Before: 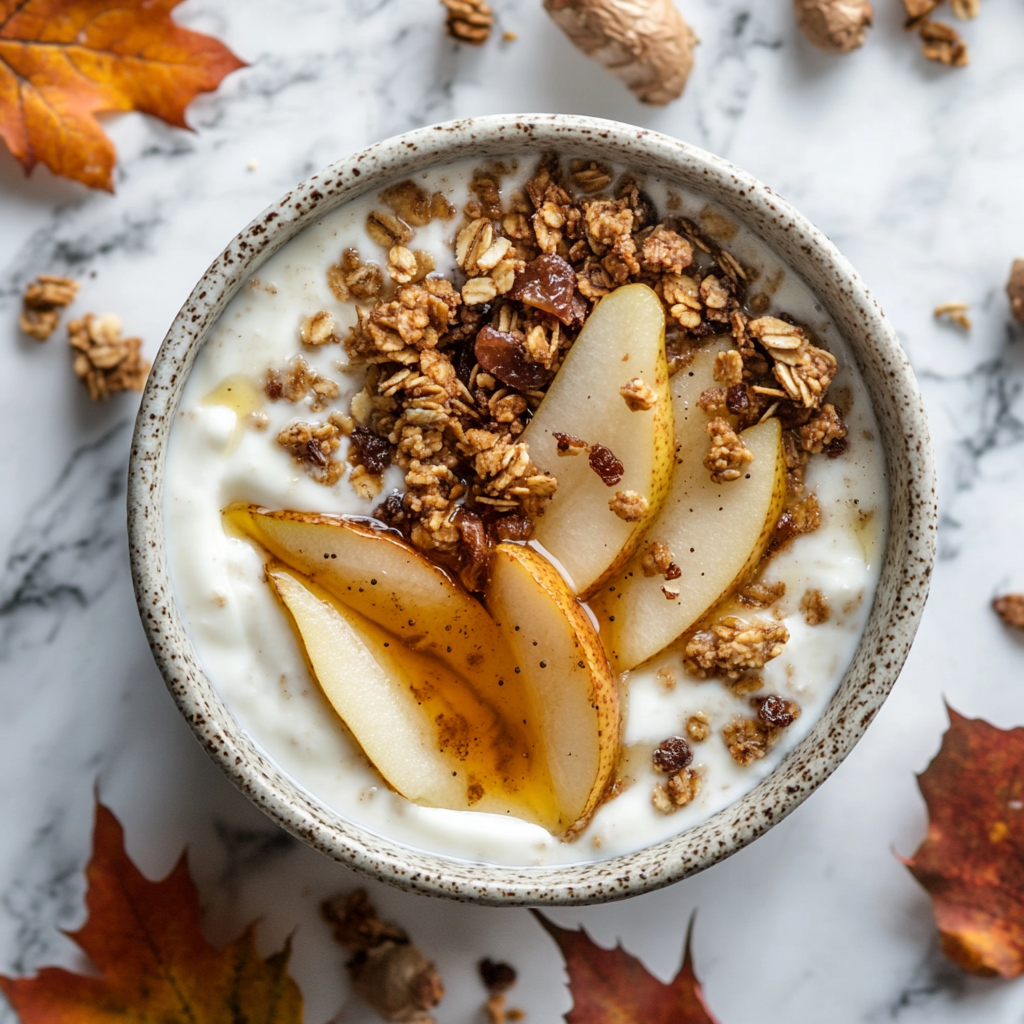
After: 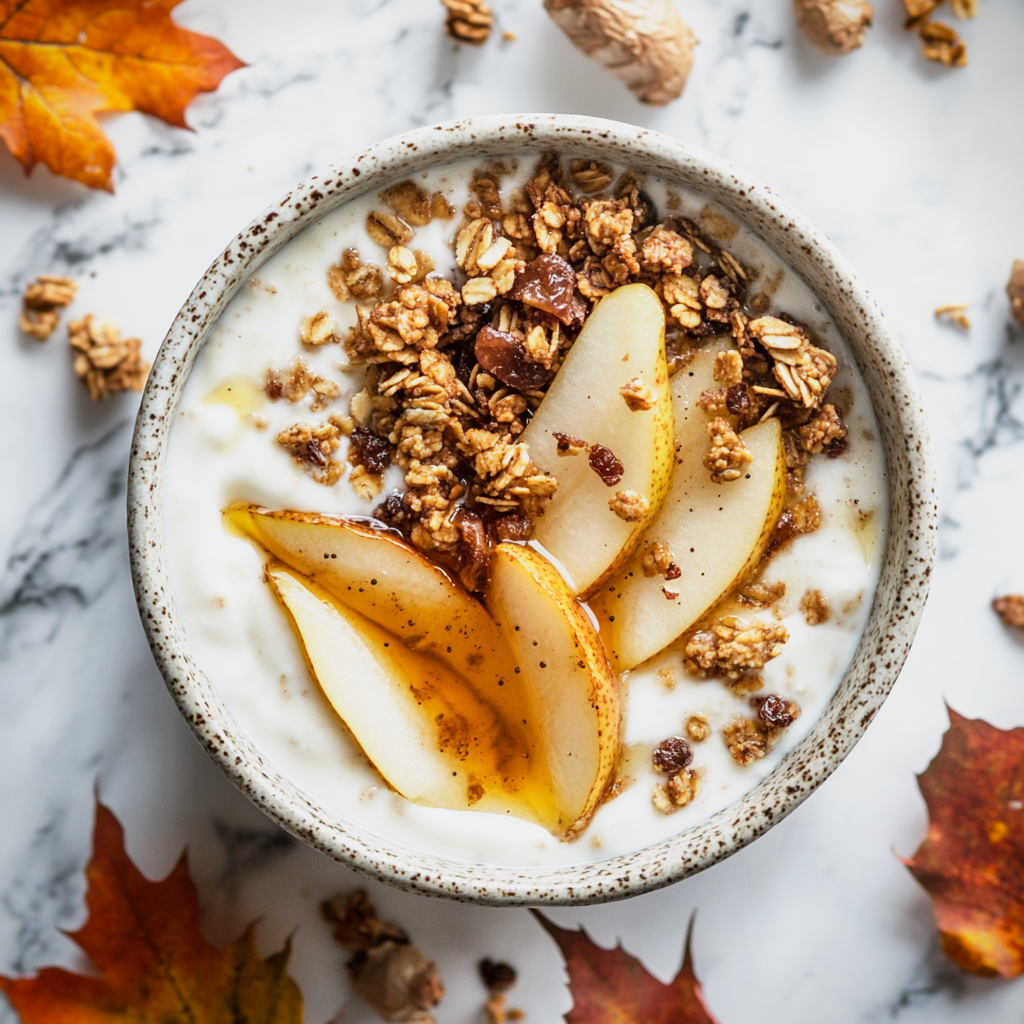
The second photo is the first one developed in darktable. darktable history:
base curve: curves: ch0 [(0, 0) (0.088, 0.125) (0.176, 0.251) (0.354, 0.501) (0.613, 0.749) (1, 0.877)], preserve colors none
vignetting: fall-off start 100.31%, saturation 0.373, unbound false
